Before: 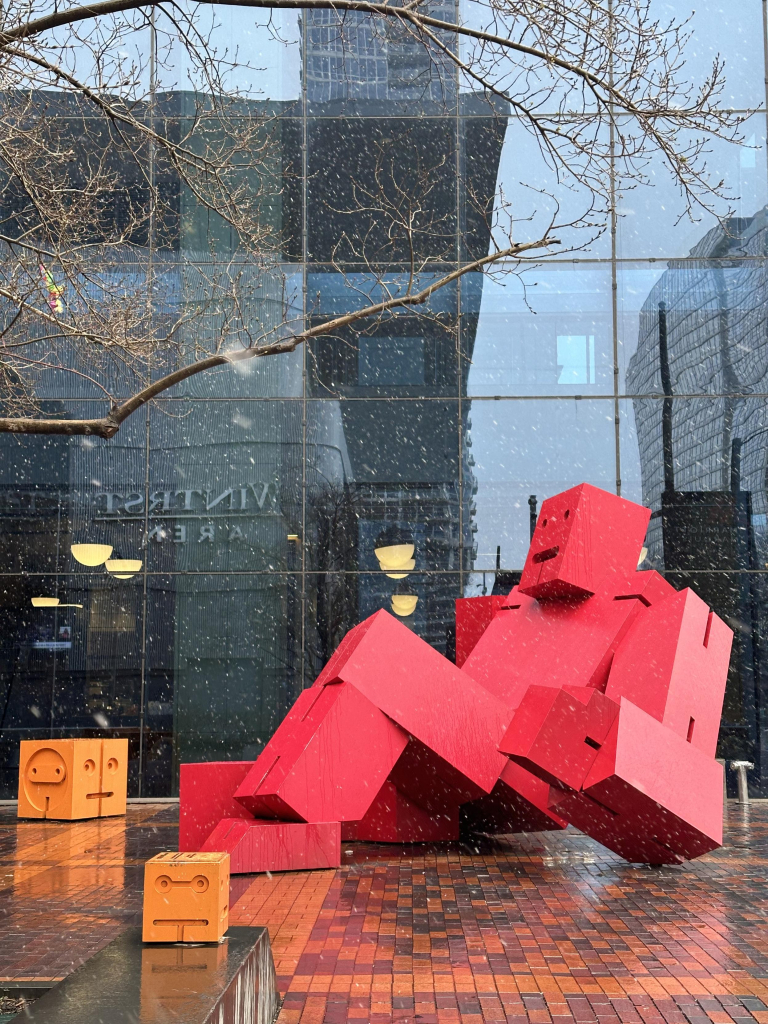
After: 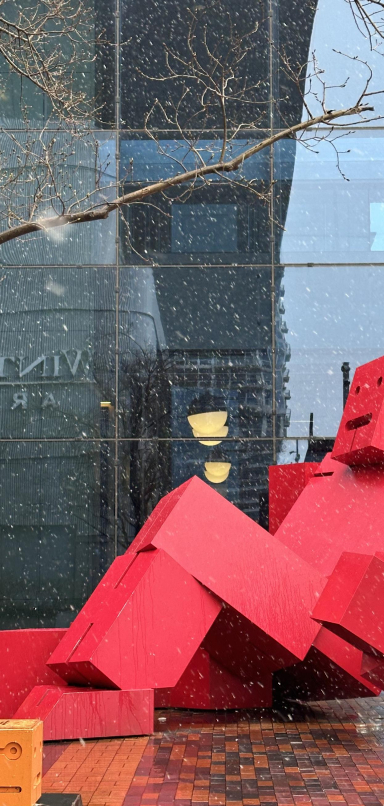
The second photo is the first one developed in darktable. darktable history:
crop and rotate: angle 0.021°, left 24.447%, top 13.04%, right 25.537%, bottom 8.178%
